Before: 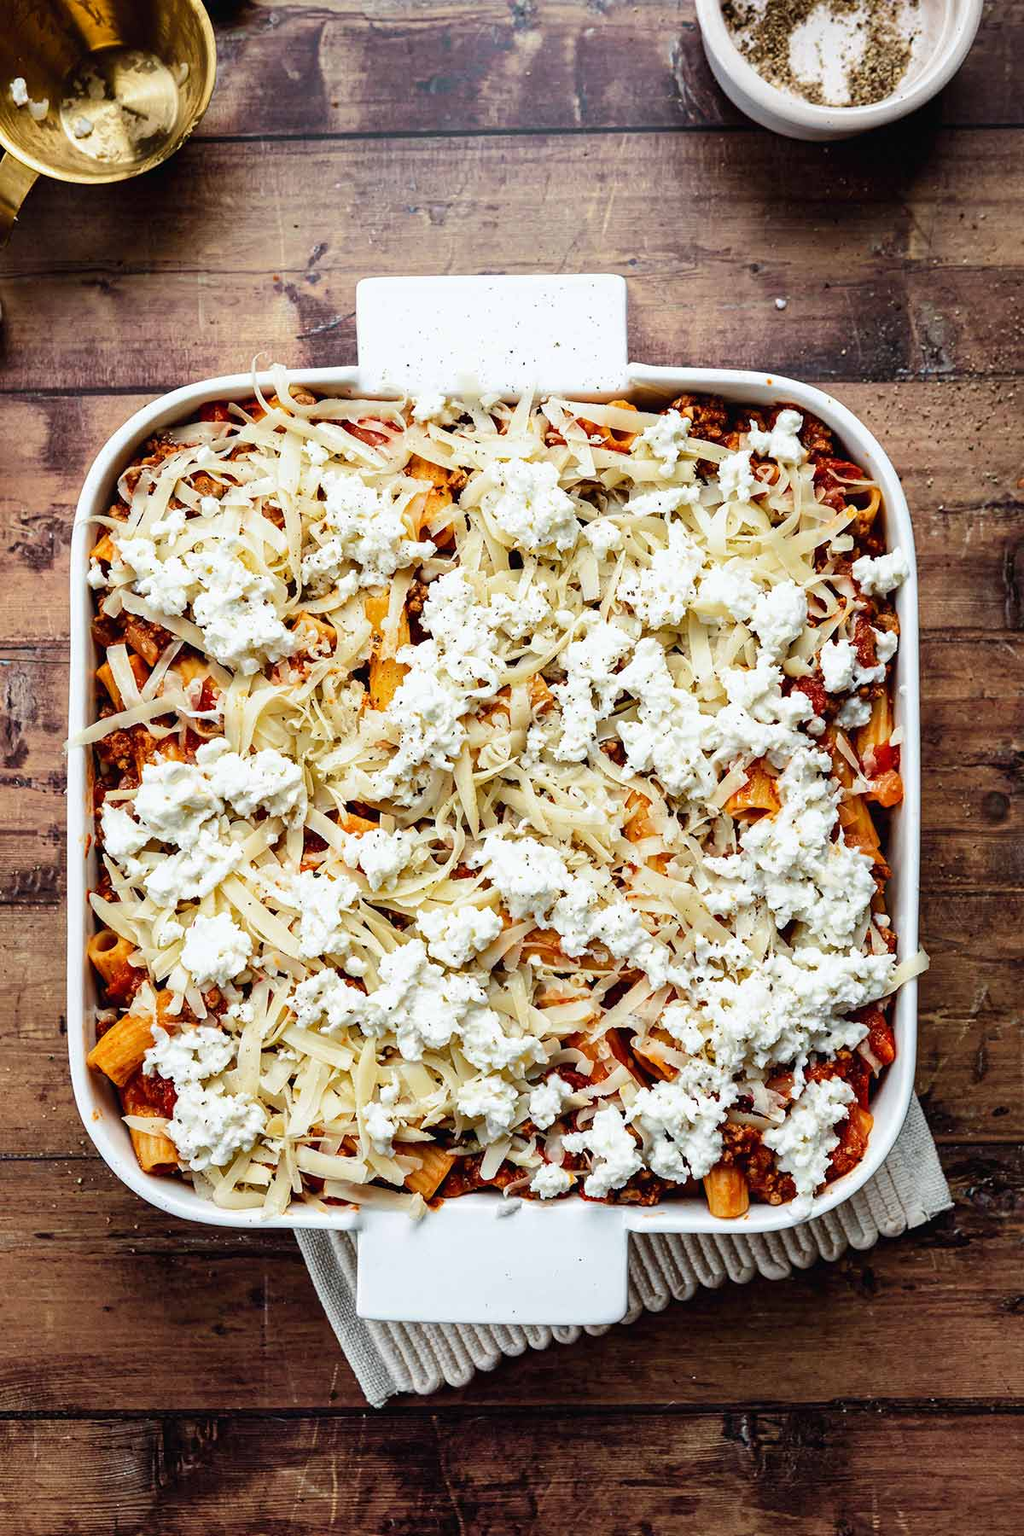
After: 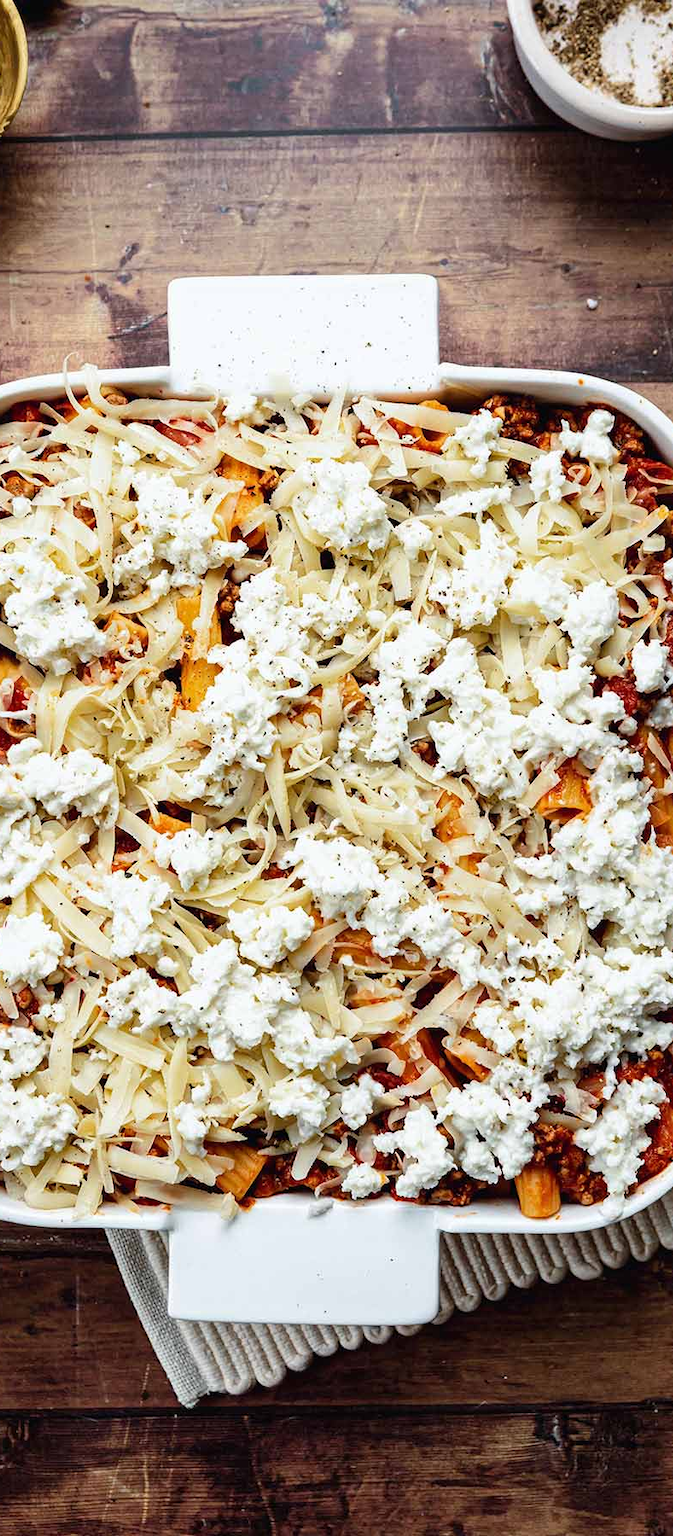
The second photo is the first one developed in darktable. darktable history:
crop and rotate: left 18.436%, right 15.733%
color correction: highlights b* 0.026
